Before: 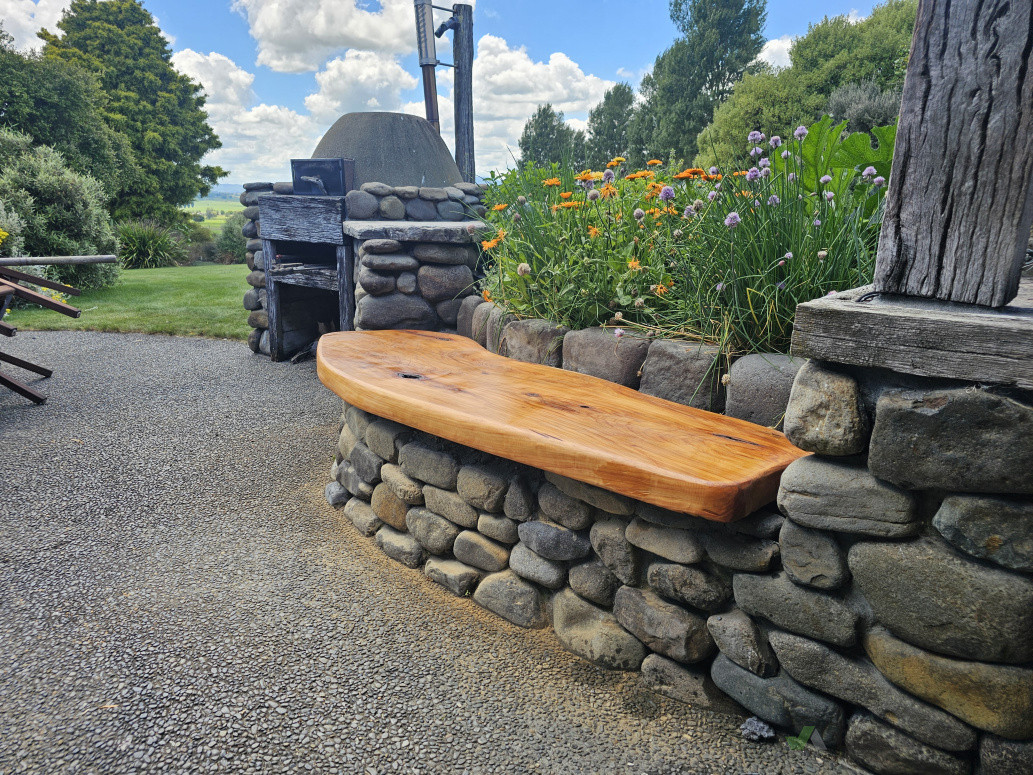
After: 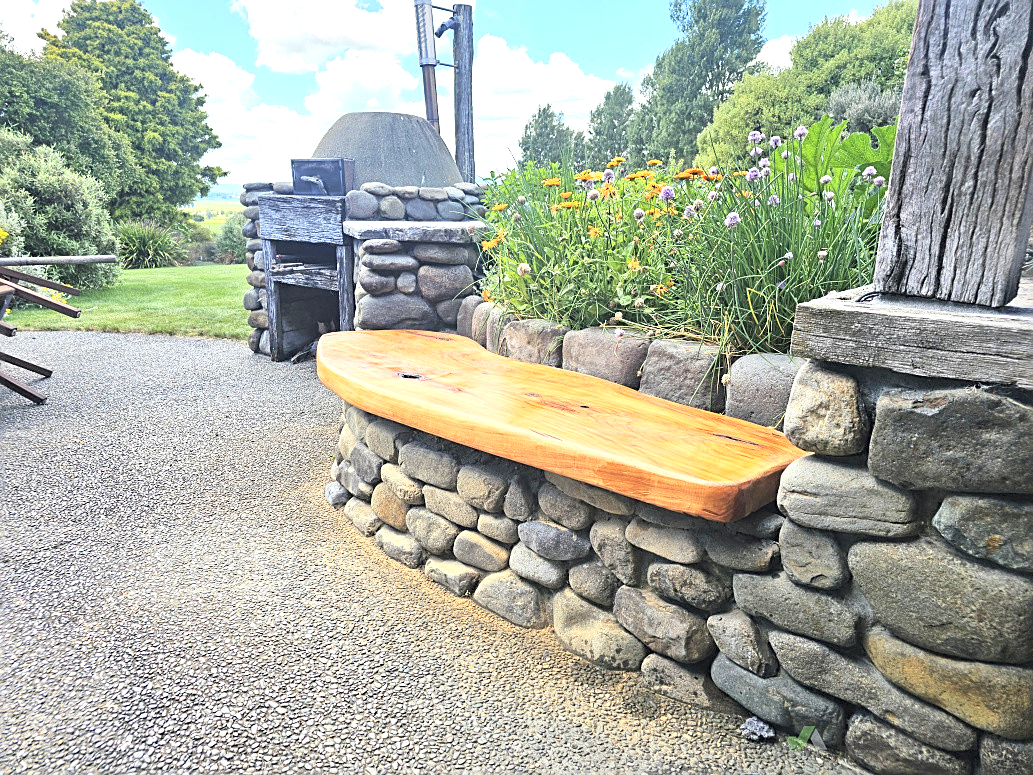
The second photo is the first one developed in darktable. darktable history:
exposure: black level correction 0, exposure 1 EV, compensate exposure bias true, compensate highlight preservation false
contrast brightness saturation: contrast 0.14, brightness 0.21
sharpen: on, module defaults
